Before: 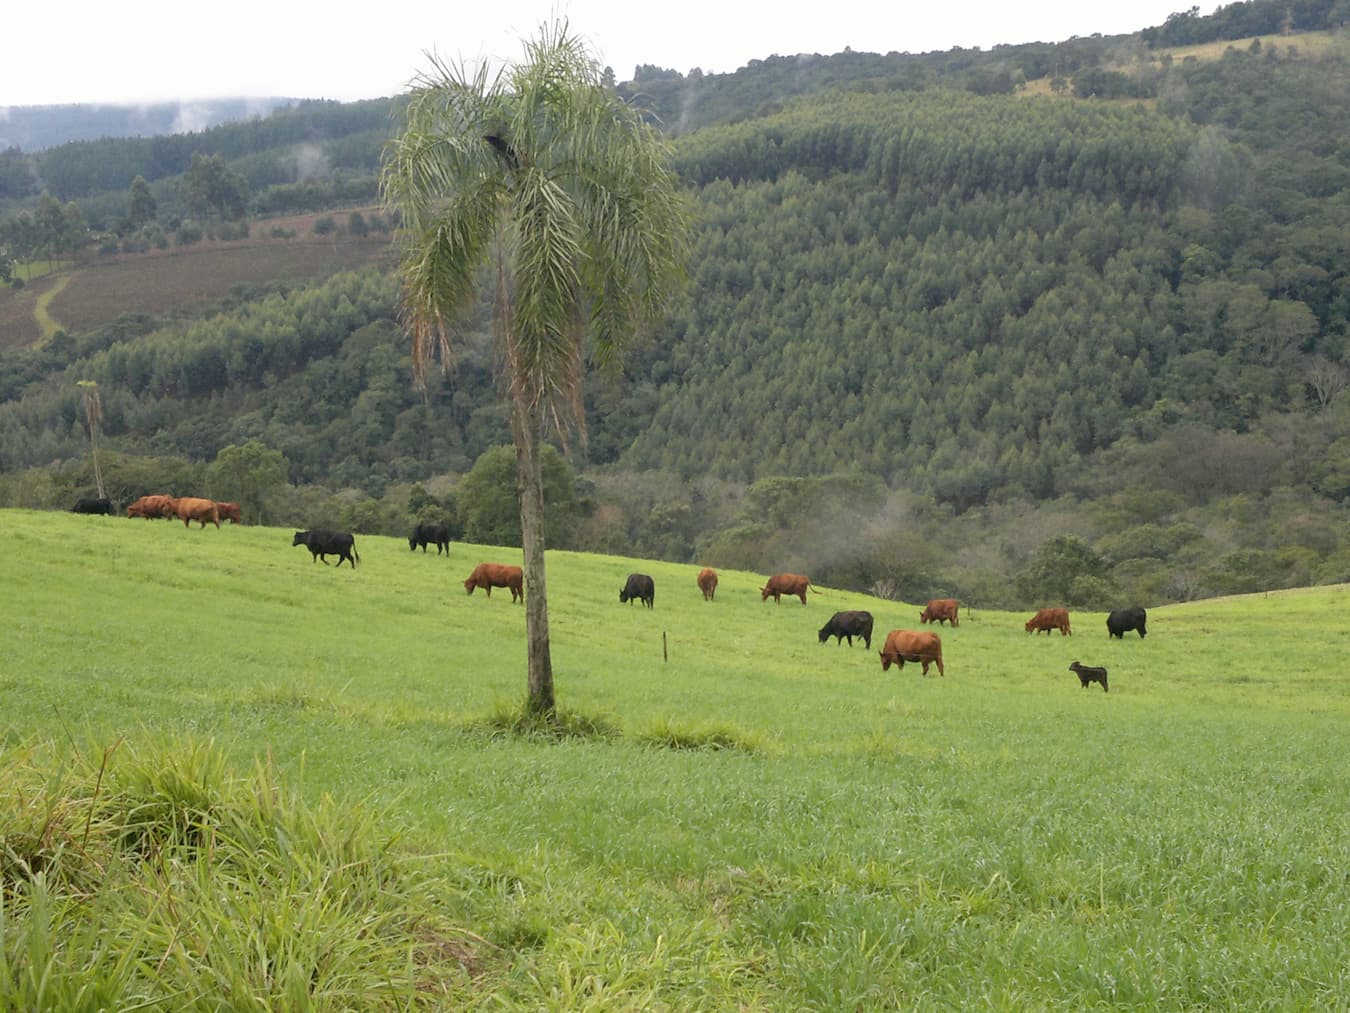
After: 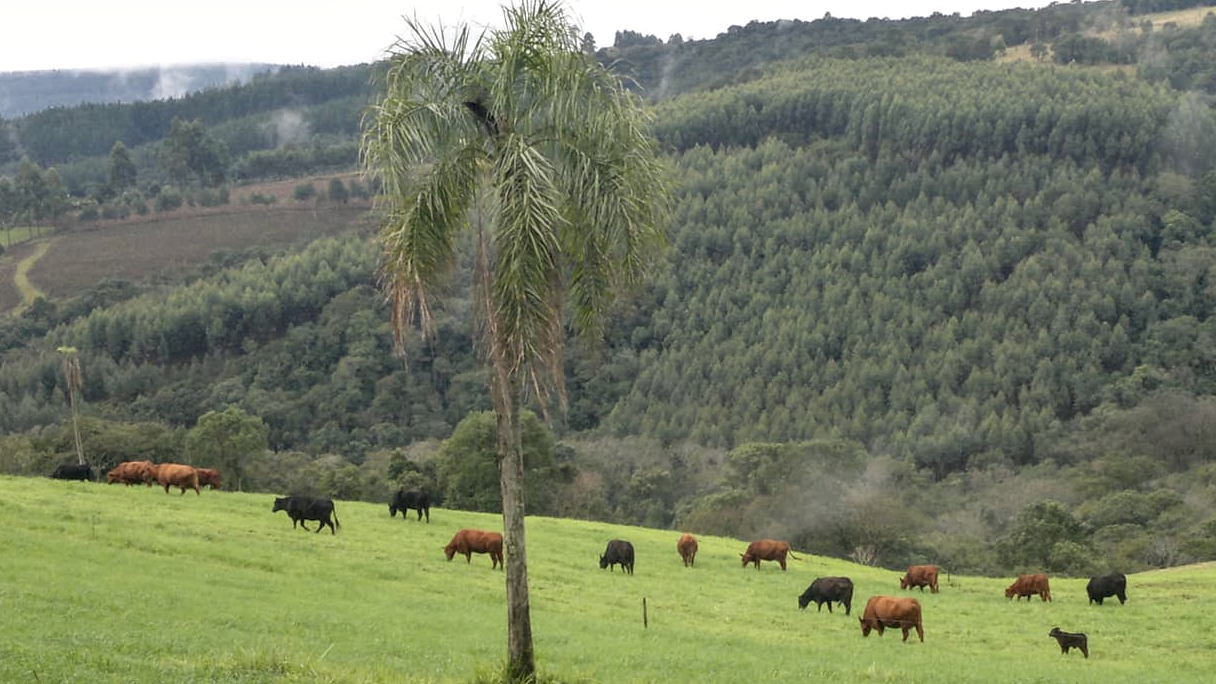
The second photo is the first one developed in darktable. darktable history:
shadows and highlights: soften with gaussian
contrast brightness saturation: saturation -0.05
crop: left 1.509%, top 3.452%, right 7.696%, bottom 28.452%
local contrast: detail 130%
